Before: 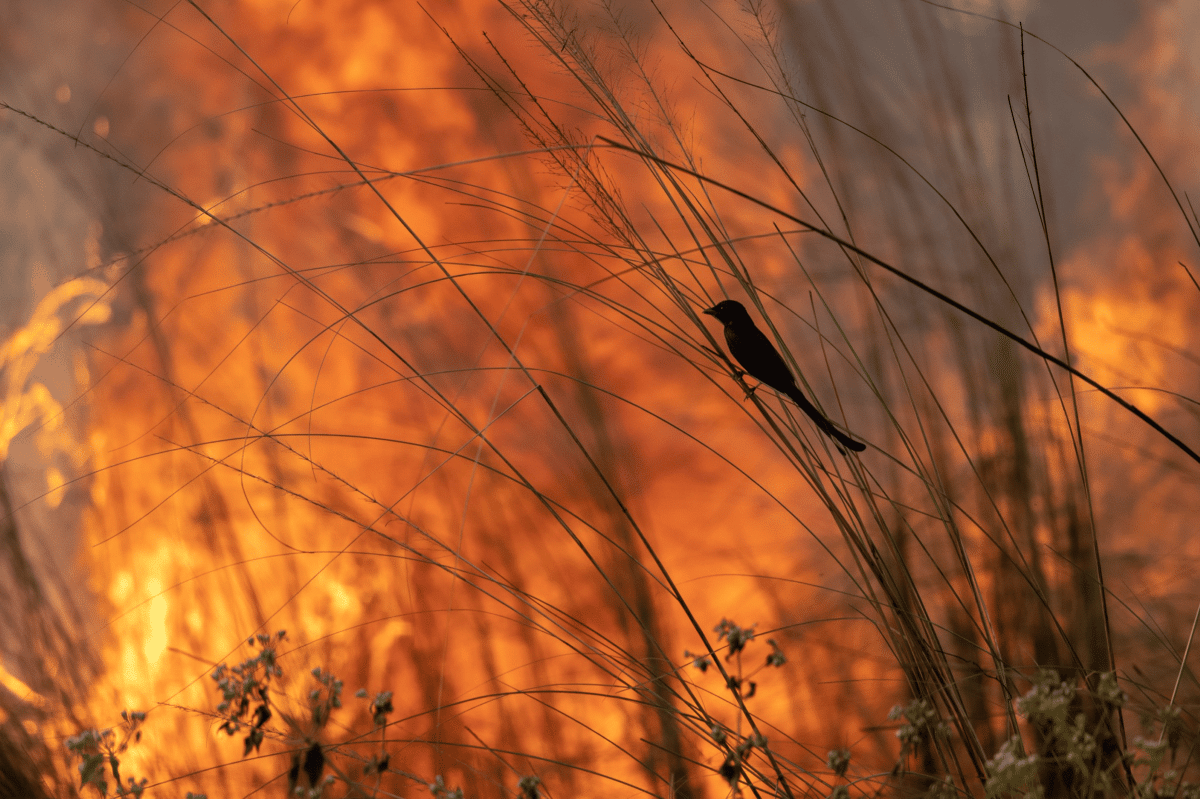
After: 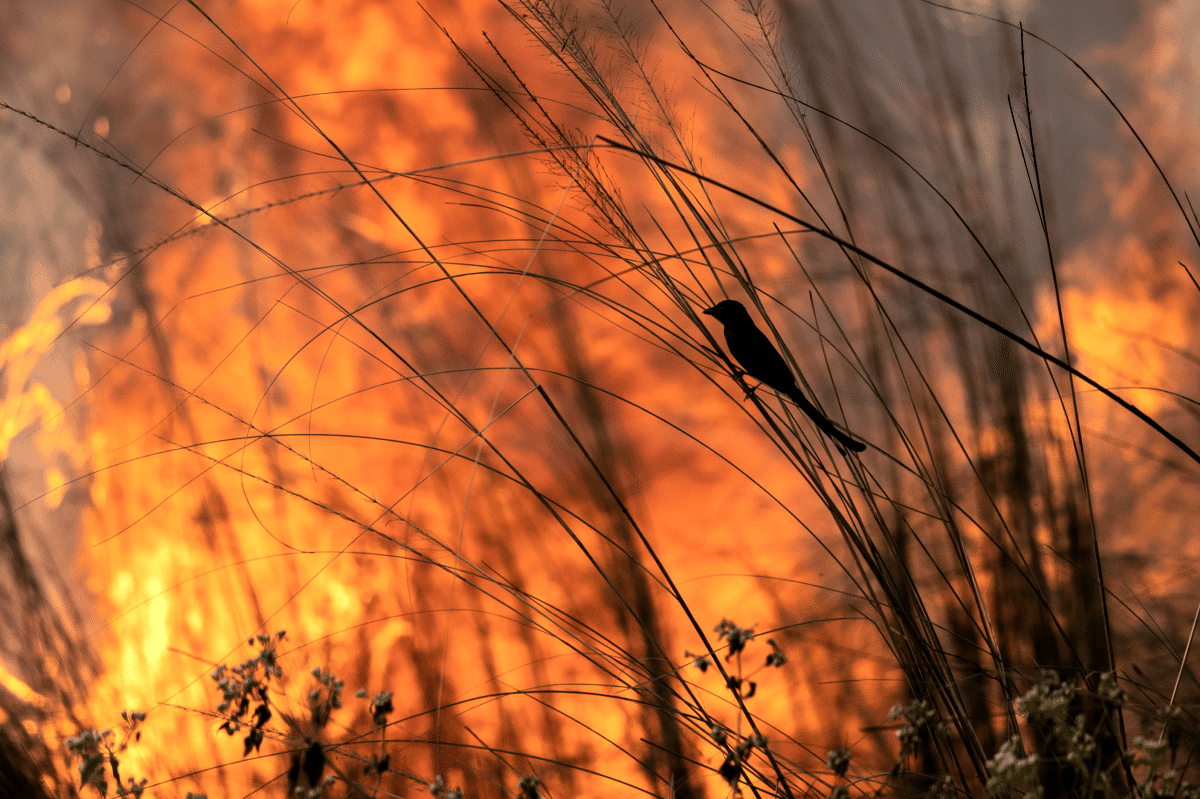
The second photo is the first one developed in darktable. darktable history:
exposure: compensate exposure bias true, compensate highlight preservation false
tone curve: curves: ch0 [(0, 0) (0.003, 0) (0.011, 0.001) (0.025, 0.003) (0.044, 0.005) (0.069, 0.011) (0.1, 0.021) (0.136, 0.035) (0.177, 0.079) (0.224, 0.134) (0.277, 0.219) (0.335, 0.315) (0.399, 0.42) (0.468, 0.529) (0.543, 0.636) (0.623, 0.727) (0.709, 0.805) (0.801, 0.88) (0.898, 0.957) (1, 1)]
